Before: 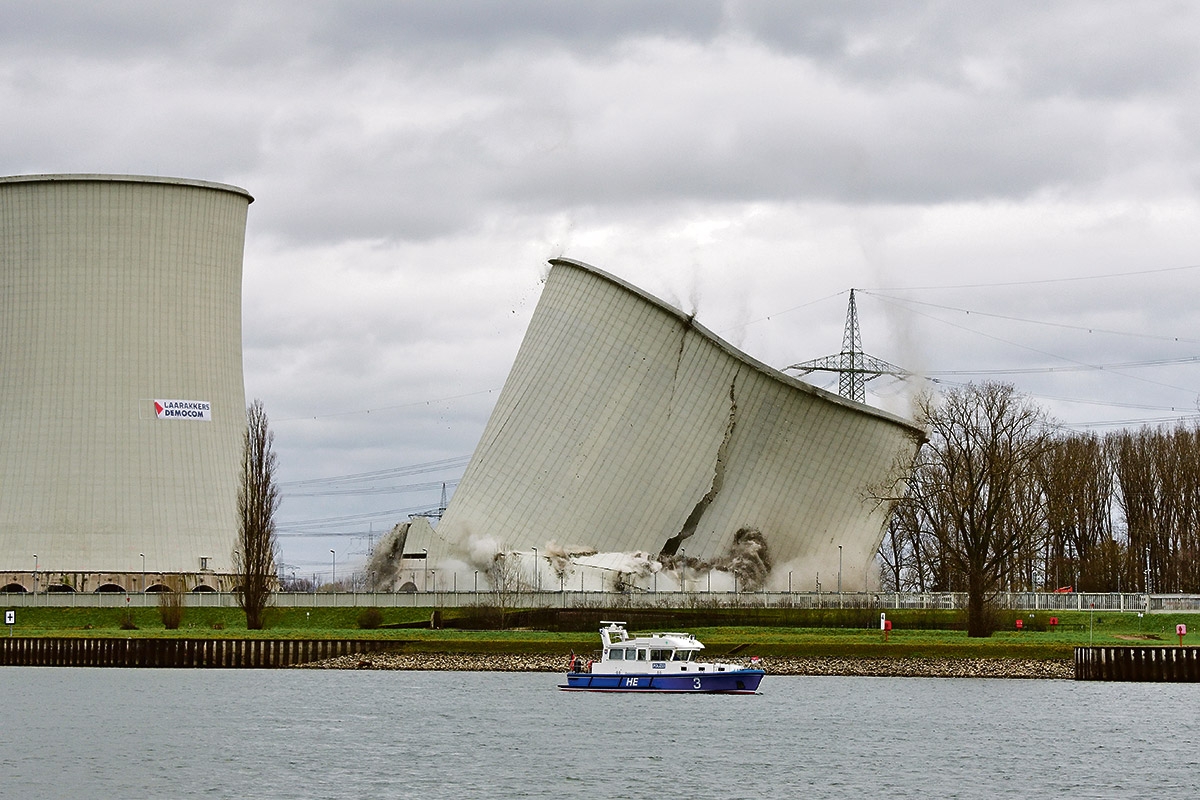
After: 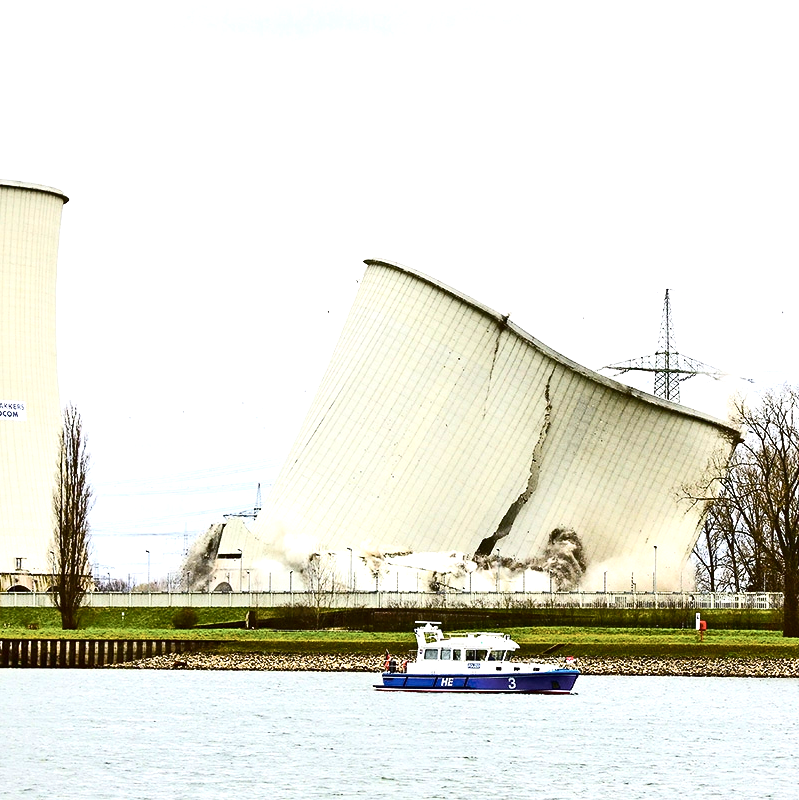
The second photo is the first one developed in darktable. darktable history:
crop: left 15.419%, right 17.914%
color balance rgb: linear chroma grading › global chroma 15%, perceptual saturation grading › global saturation 30%
exposure: black level correction 0, exposure 1.3 EV, compensate exposure bias true, compensate highlight preservation false
contrast brightness saturation: contrast 0.25, saturation -0.31
